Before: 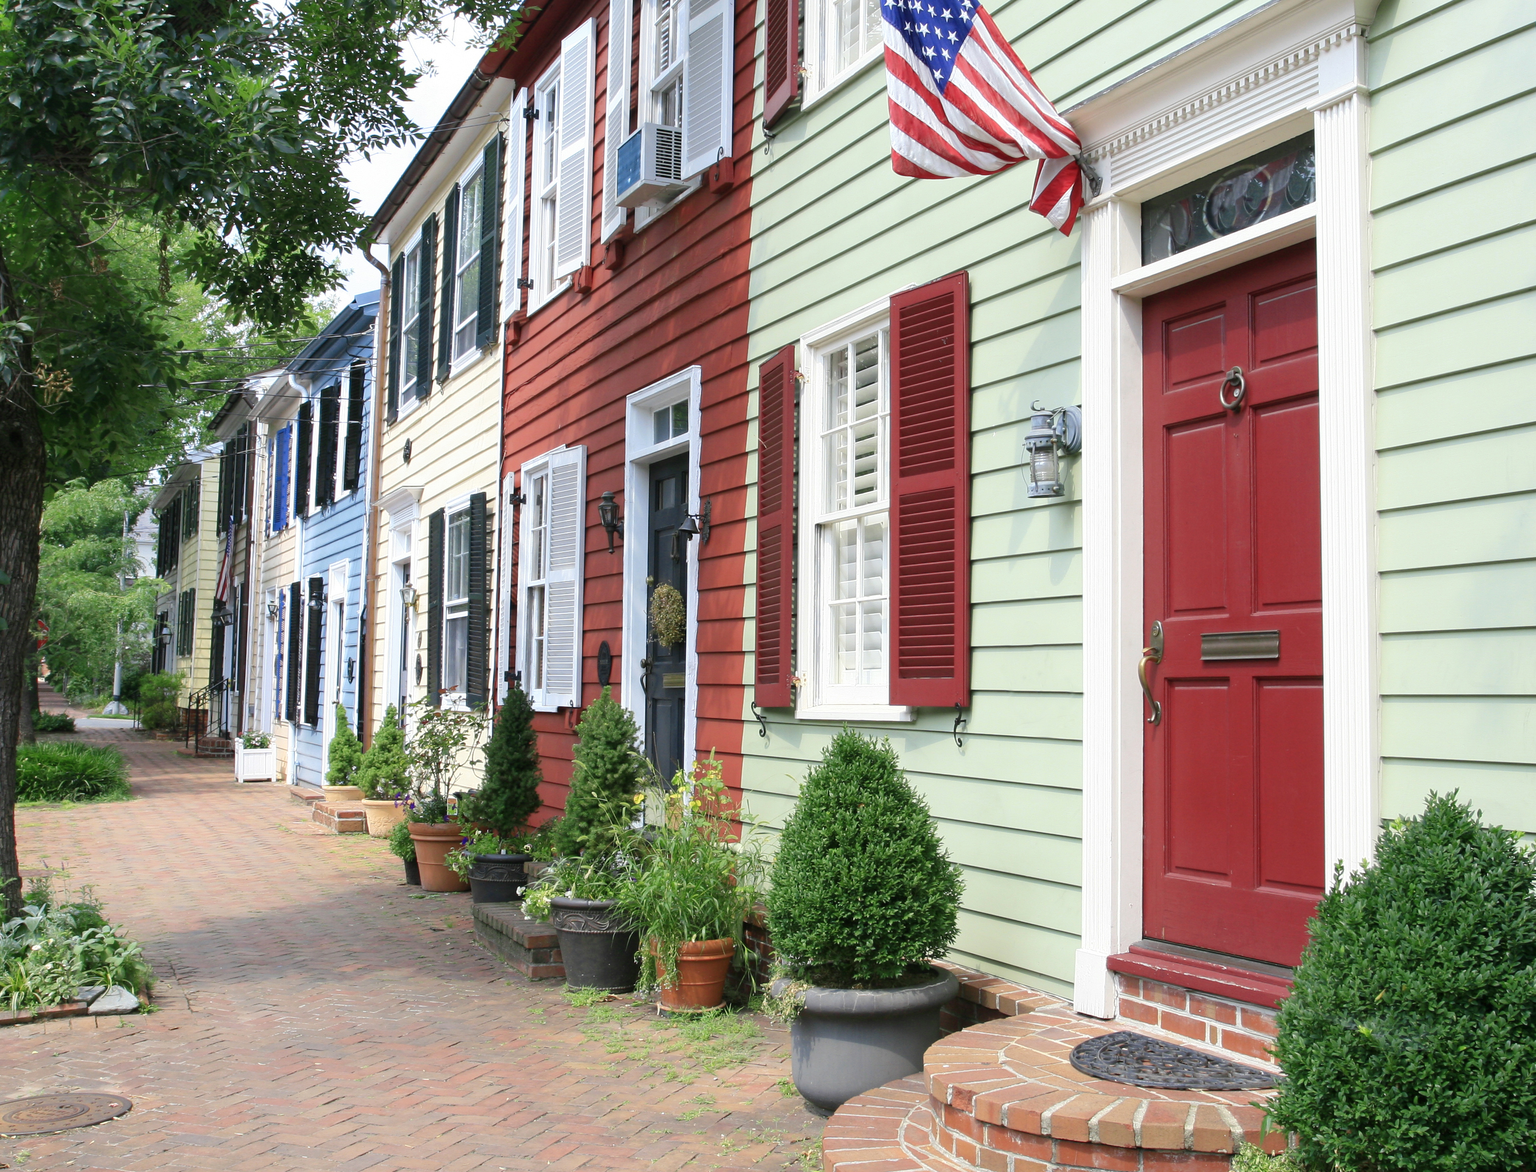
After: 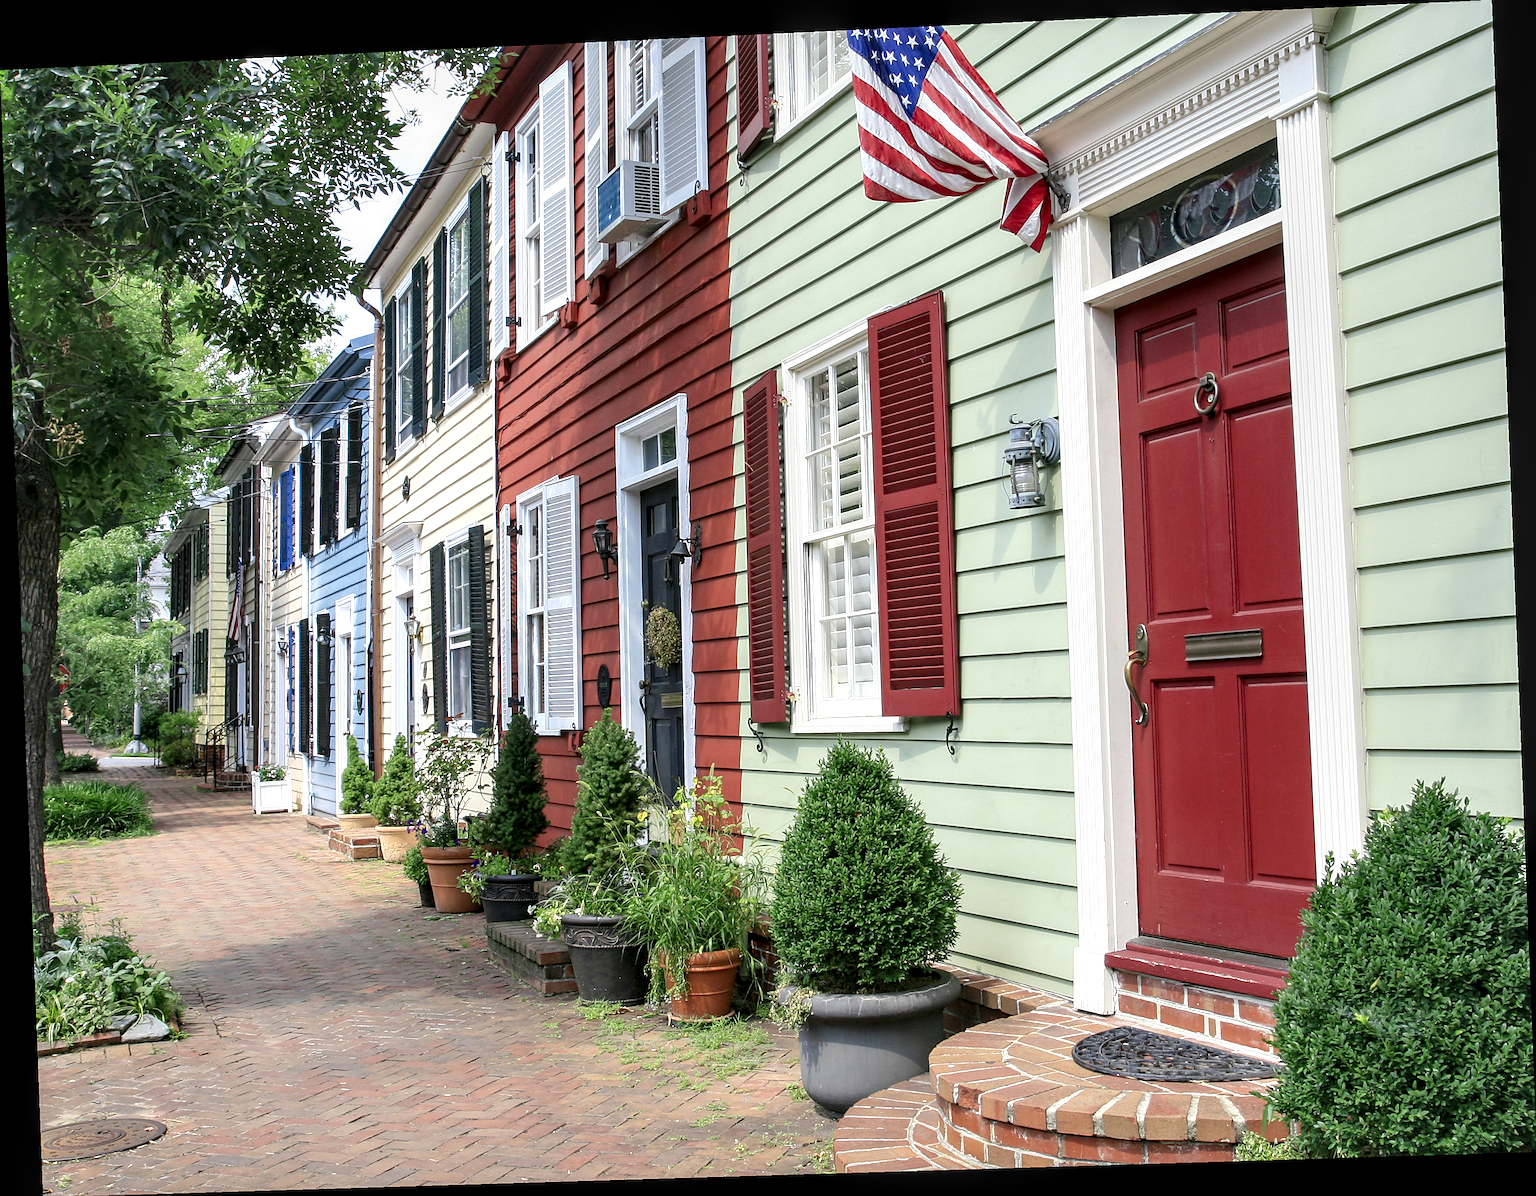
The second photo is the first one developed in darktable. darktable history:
local contrast: detail 150%
rotate and perspective: rotation -2.22°, lens shift (horizontal) -0.022, automatic cropping off
sharpen: on, module defaults
